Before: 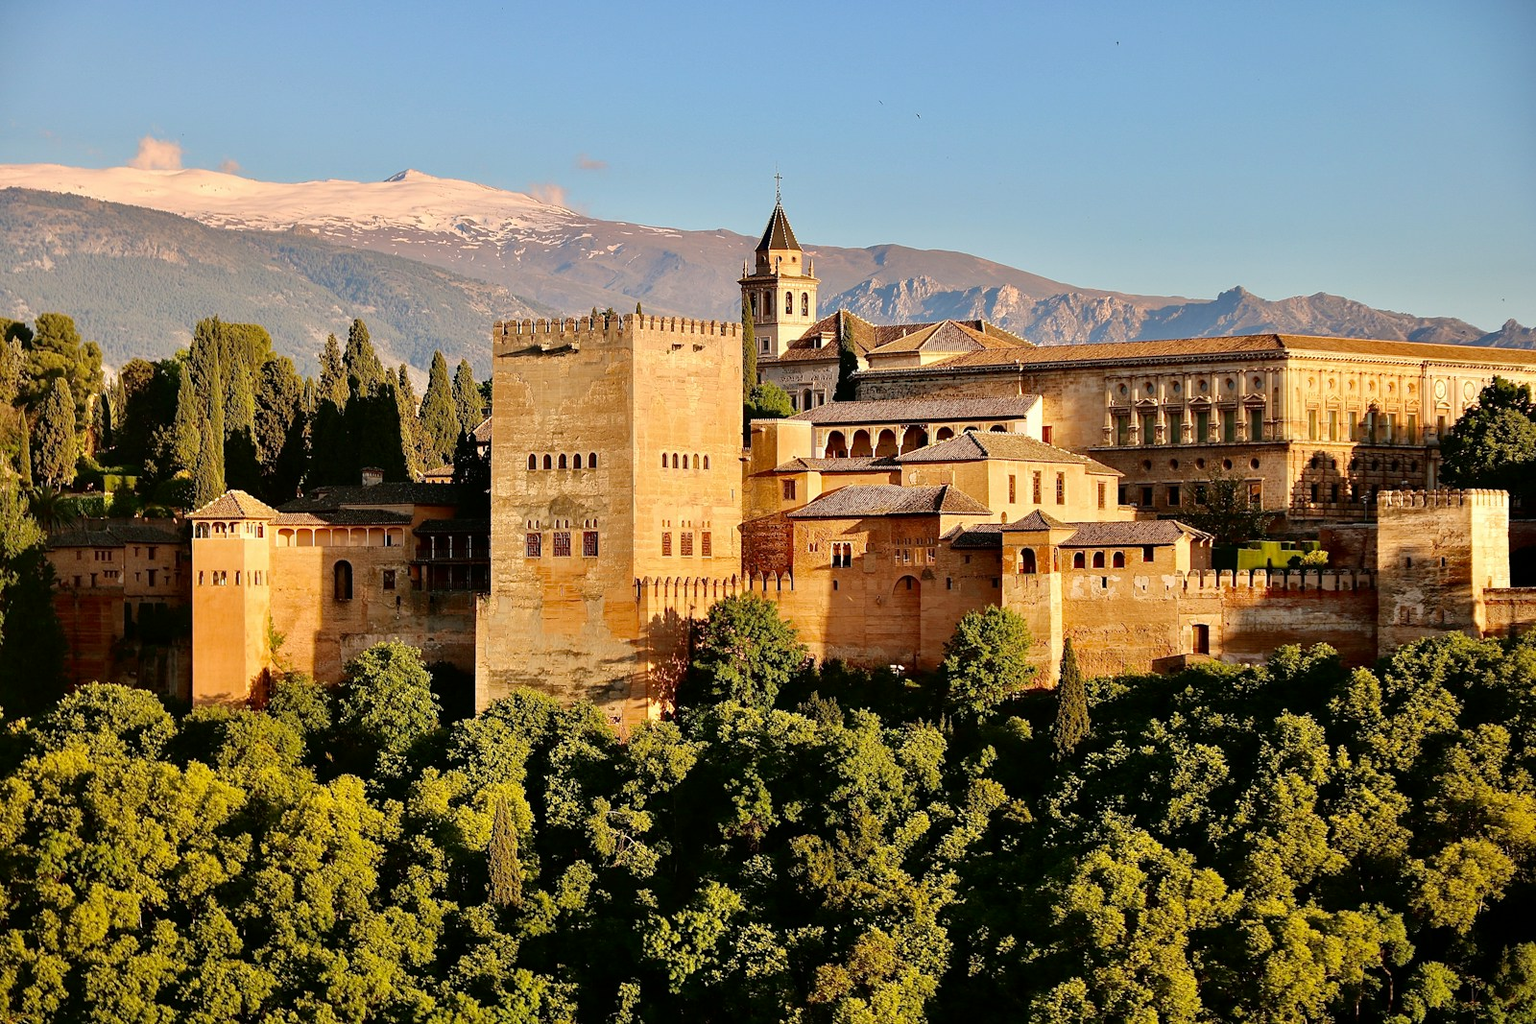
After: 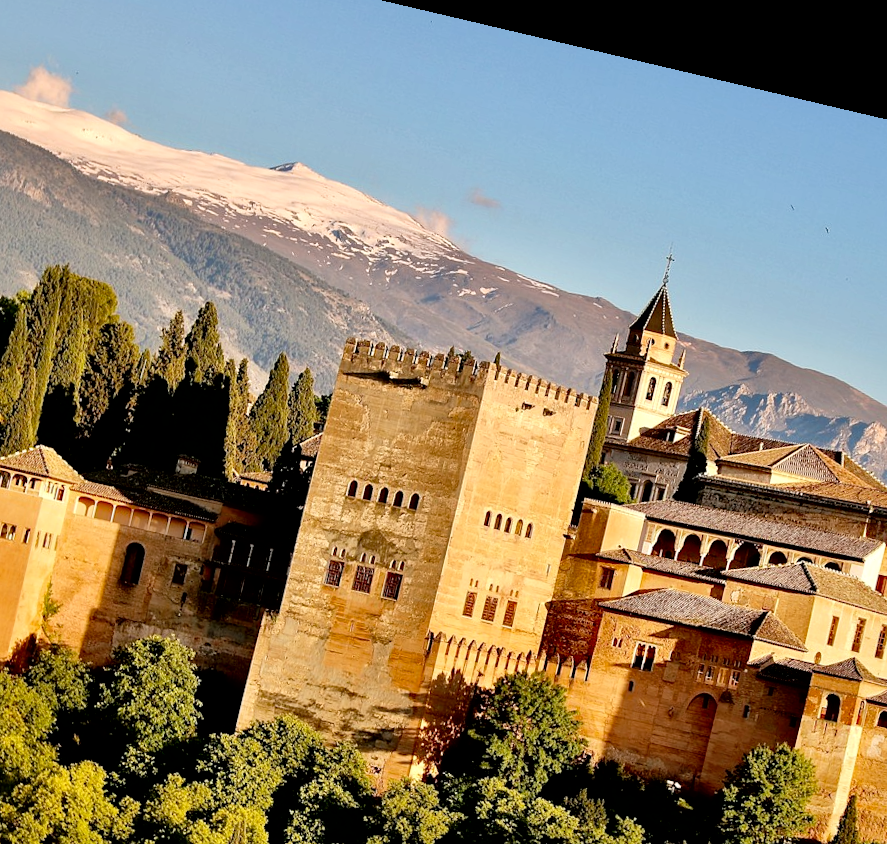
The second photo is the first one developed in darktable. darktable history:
crop: left 17.835%, top 7.675%, right 32.881%, bottom 32.213%
contrast brightness saturation: saturation -0.05
tone curve: curves: ch0 [(0, 0) (0.003, 0.003) (0.011, 0.003) (0.025, 0.007) (0.044, 0.014) (0.069, 0.02) (0.1, 0.03) (0.136, 0.054) (0.177, 0.099) (0.224, 0.156) (0.277, 0.227) (0.335, 0.302) (0.399, 0.375) (0.468, 0.456) (0.543, 0.54) (0.623, 0.625) (0.709, 0.717) (0.801, 0.807) (0.898, 0.895) (1, 1)], preserve colors none
local contrast: mode bilateral grid, contrast 25, coarseness 60, detail 151%, midtone range 0.2
rotate and perspective: rotation 13.27°, automatic cropping off
